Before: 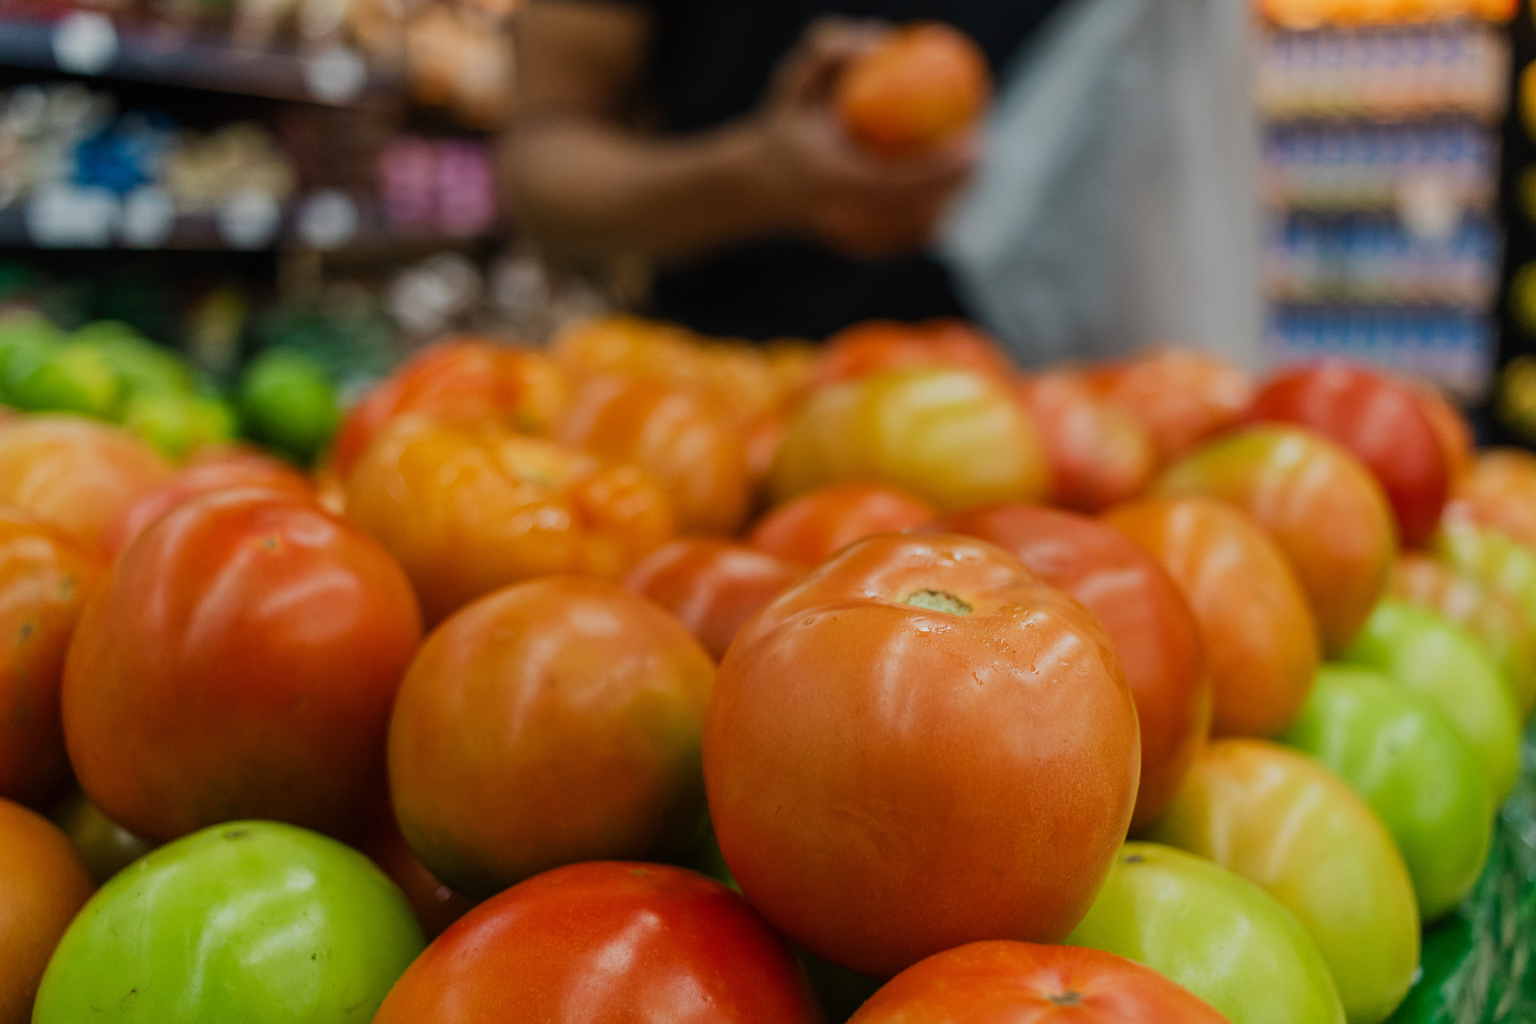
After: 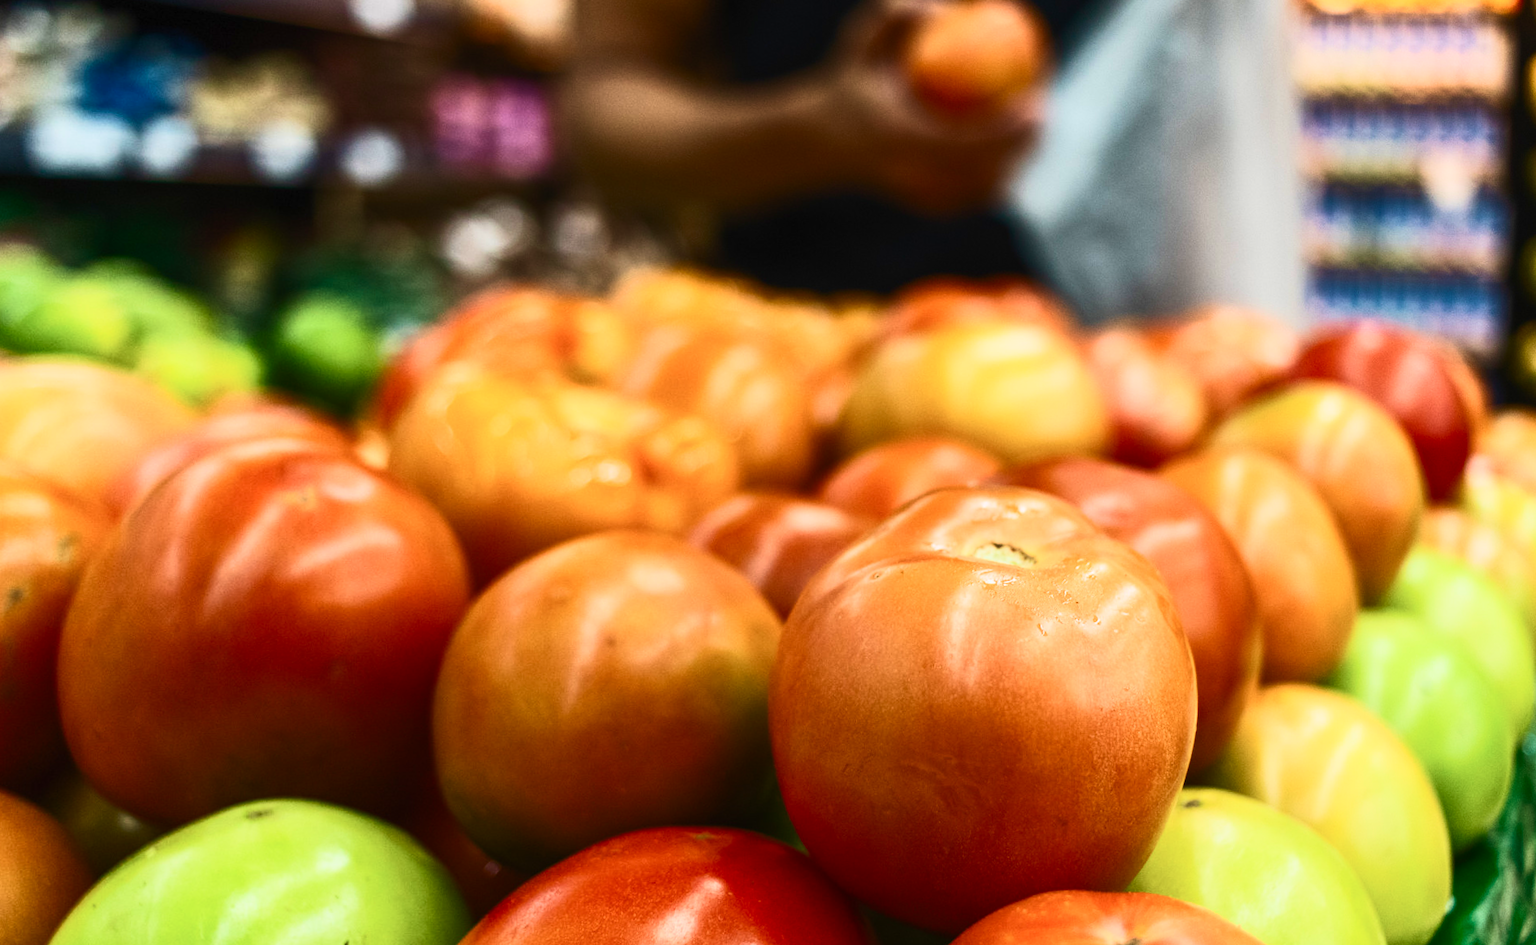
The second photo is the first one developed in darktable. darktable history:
contrast brightness saturation: contrast 0.62, brightness 0.34, saturation 0.14
velvia: strength 36.57%
rotate and perspective: rotation -0.013°, lens shift (vertical) -0.027, lens shift (horizontal) 0.178, crop left 0.016, crop right 0.989, crop top 0.082, crop bottom 0.918
